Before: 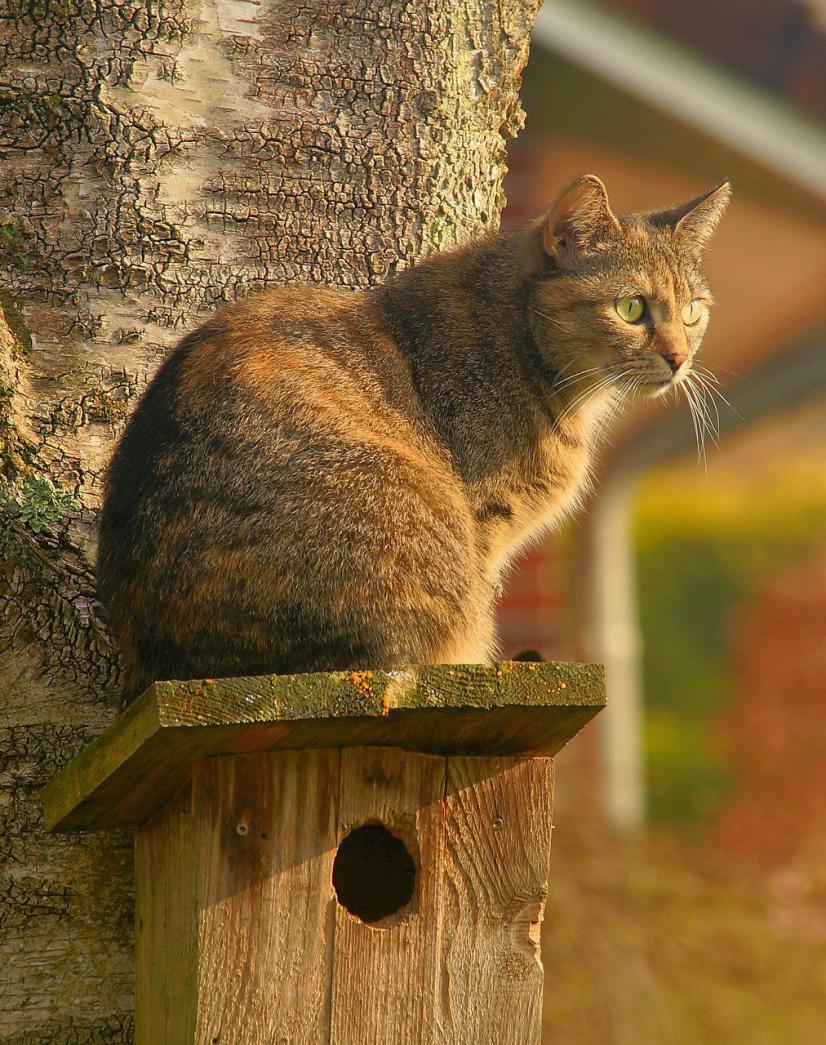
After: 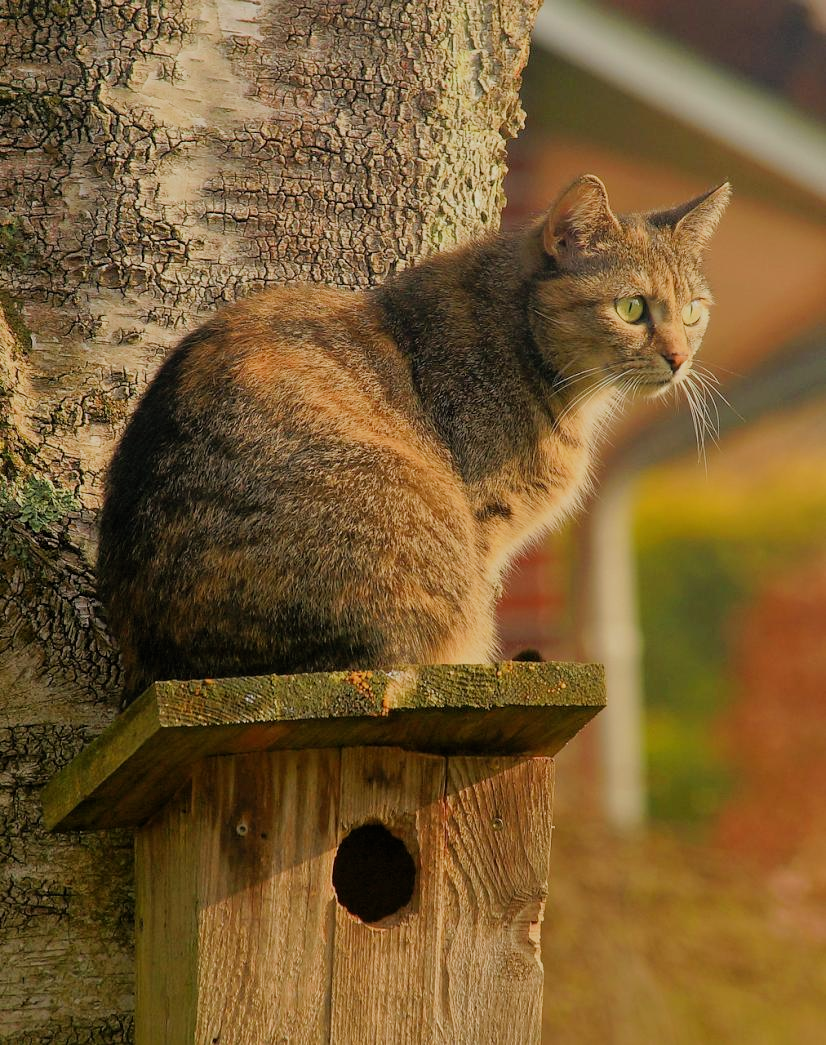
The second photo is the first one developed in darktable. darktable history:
filmic rgb: black relative exposure -7.65 EV, white relative exposure 4.56 EV, threshold 6 EV, hardness 3.61, iterations of high-quality reconstruction 0, enable highlight reconstruction true
